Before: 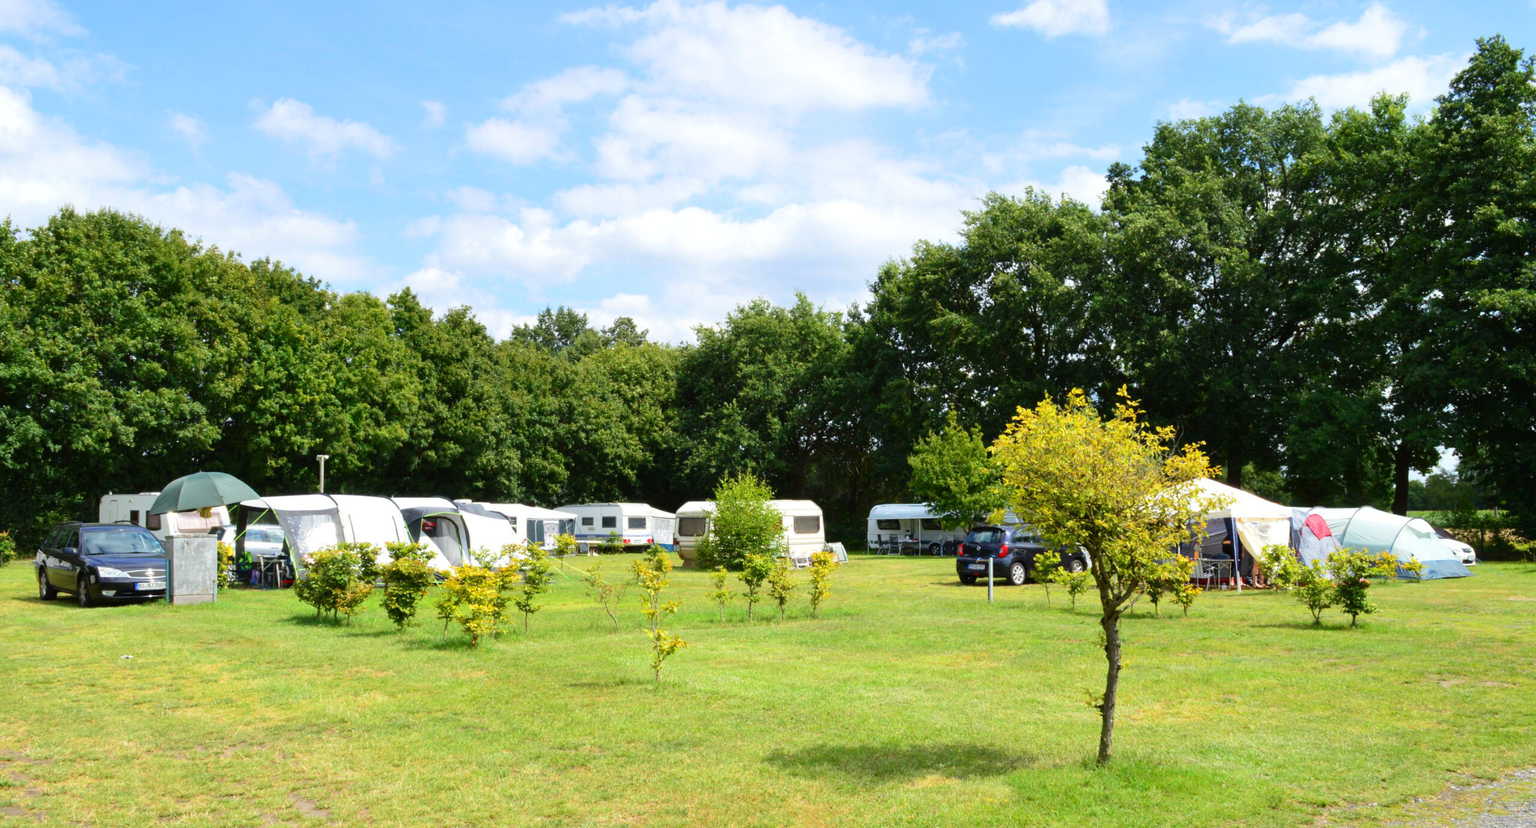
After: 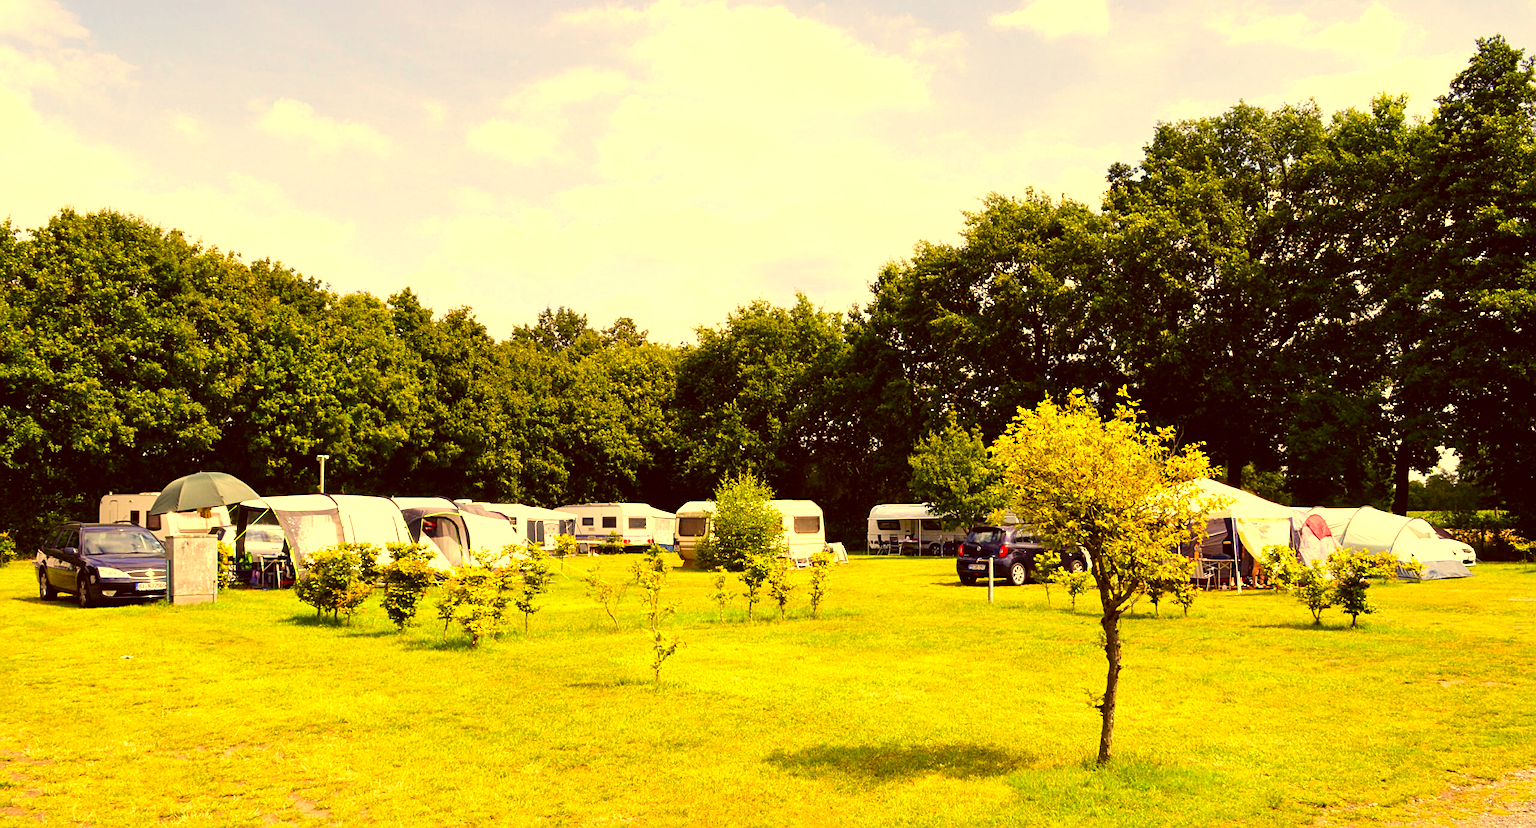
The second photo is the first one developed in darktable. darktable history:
sharpen: on, module defaults
white balance: red 1.127, blue 0.943
color balance rgb: shadows lift › luminance -20%, power › hue 72.24°, highlights gain › luminance 15%, global offset › hue 171.6°, perceptual saturation grading › highlights -15%, perceptual saturation grading › shadows 25%, global vibrance 30%, contrast 10%
color correction: highlights a* 10.12, highlights b* 39.04, shadows a* 14.62, shadows b* 3.37
